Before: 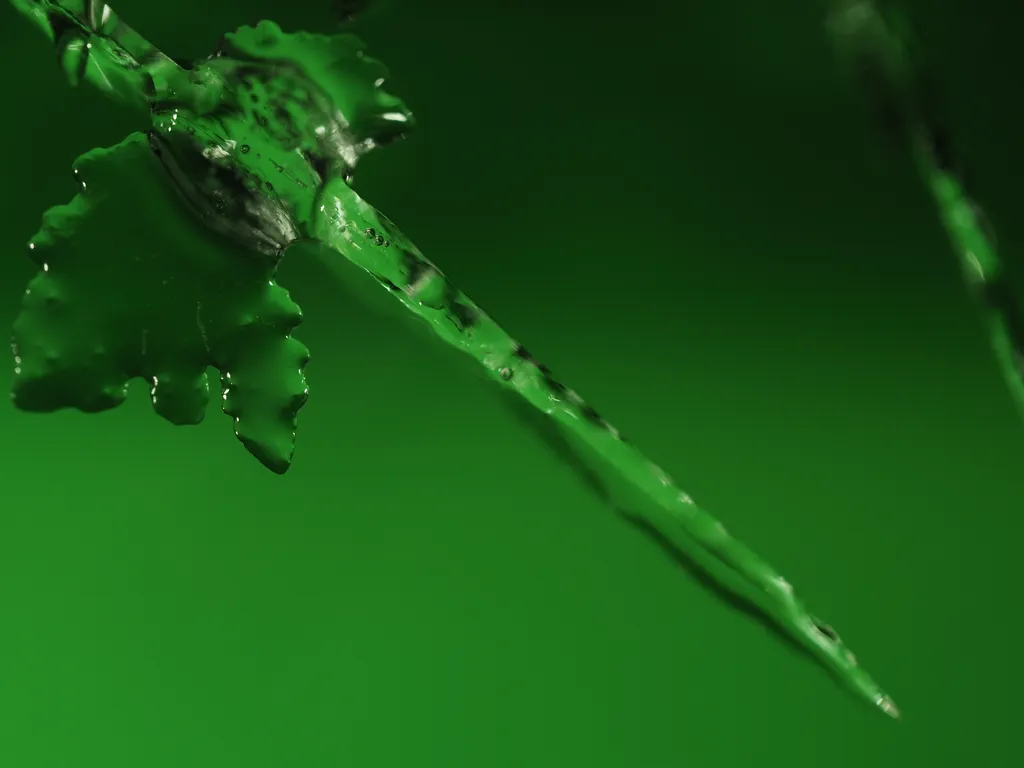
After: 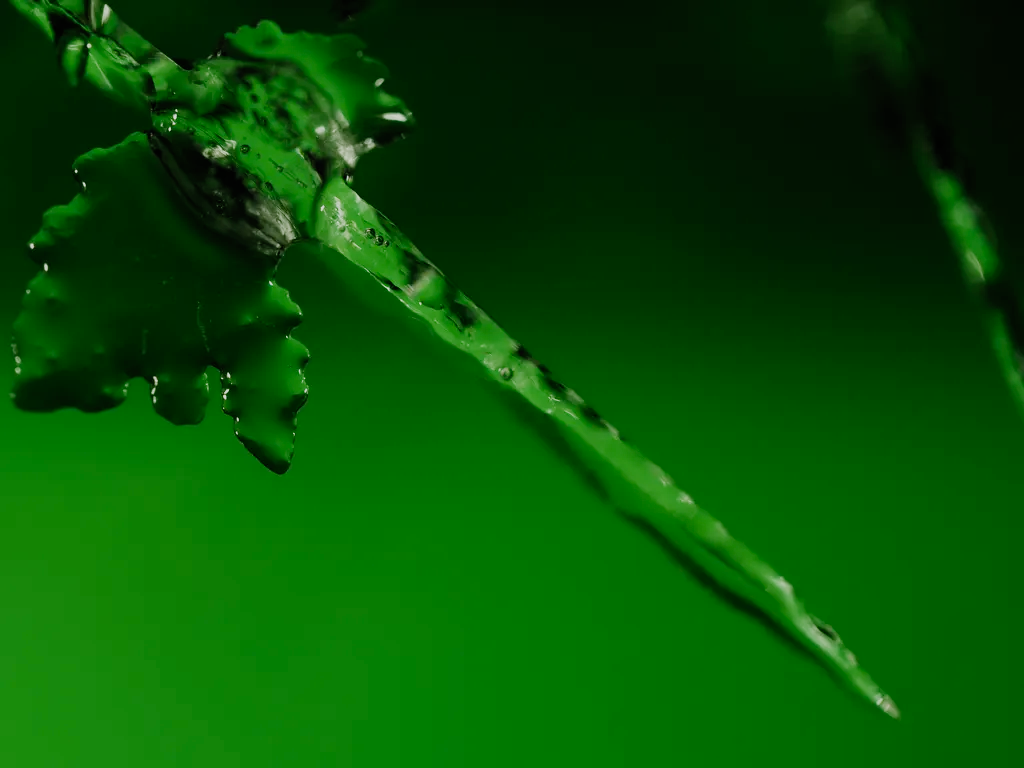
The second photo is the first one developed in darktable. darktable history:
filmic rgb: black relative exposure -7.65 EV, white relative exposure 4.56 EV, hardness 3.61, contrast 1.053, preserve chrominance no, color science v5 (2021)
